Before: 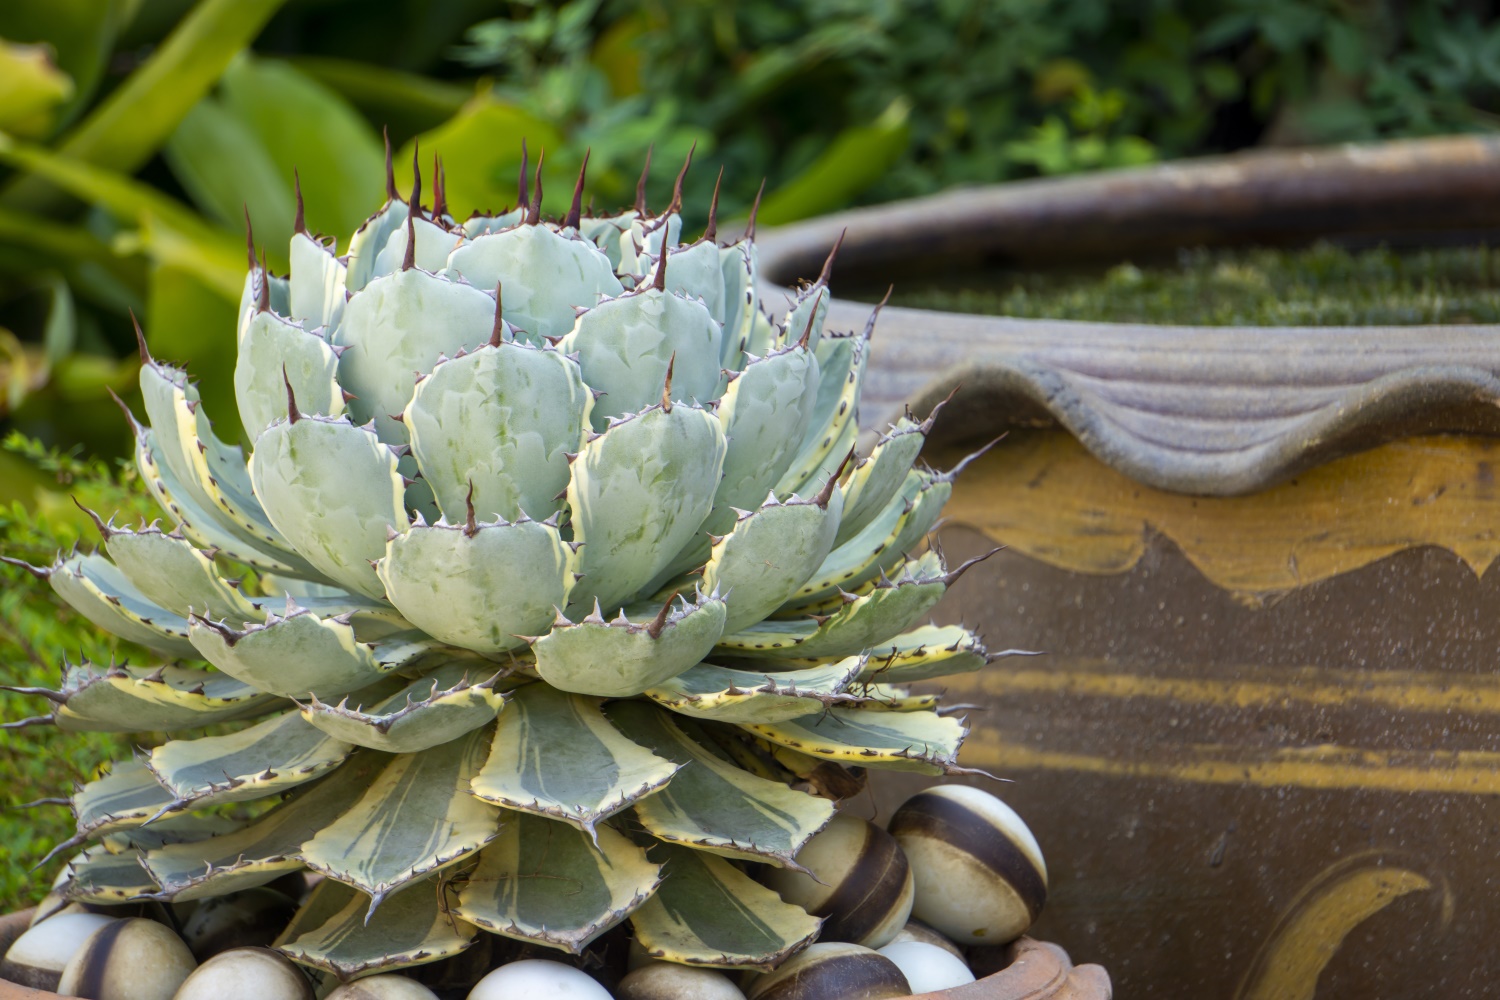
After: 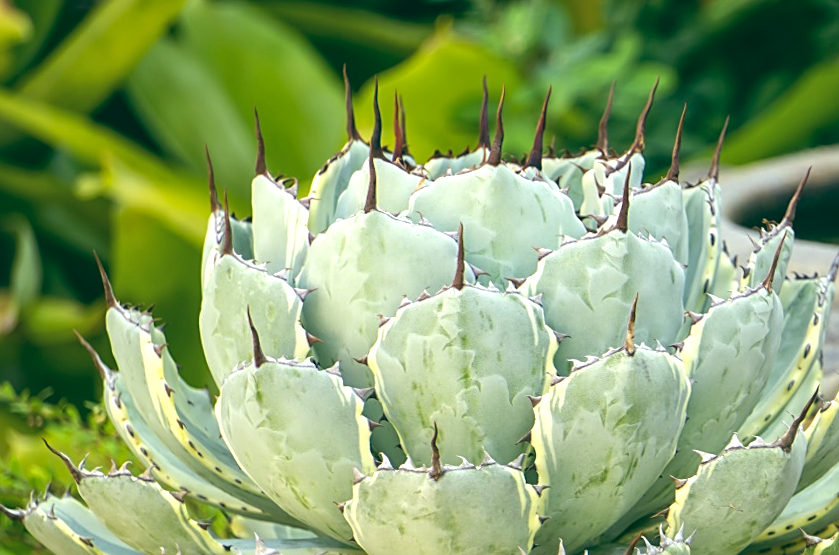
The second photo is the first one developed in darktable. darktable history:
sharpen: on, module defaults
crop and rotate: left 3.047%, top 7.509%, right 42.236%, bottom 37.598%
local contrast: highlights 100%, shadows 100%, detail 131%, midtone range 0.2
color balance: lift [1.005, 0.99, 1.007, 1.01], gamma [1, 1.034, 1.032, 0.966], gain [0.873, 1.055, 1.067, 0.933]
exposure: black level correction -0.002, exposure 0.54 EV, compensate highlight preservation false
rotate and perspective: lens shift (vertical) 0.048, lens shift (horizontal) -0.024, automatic cropping off
white balance: emerald 1
